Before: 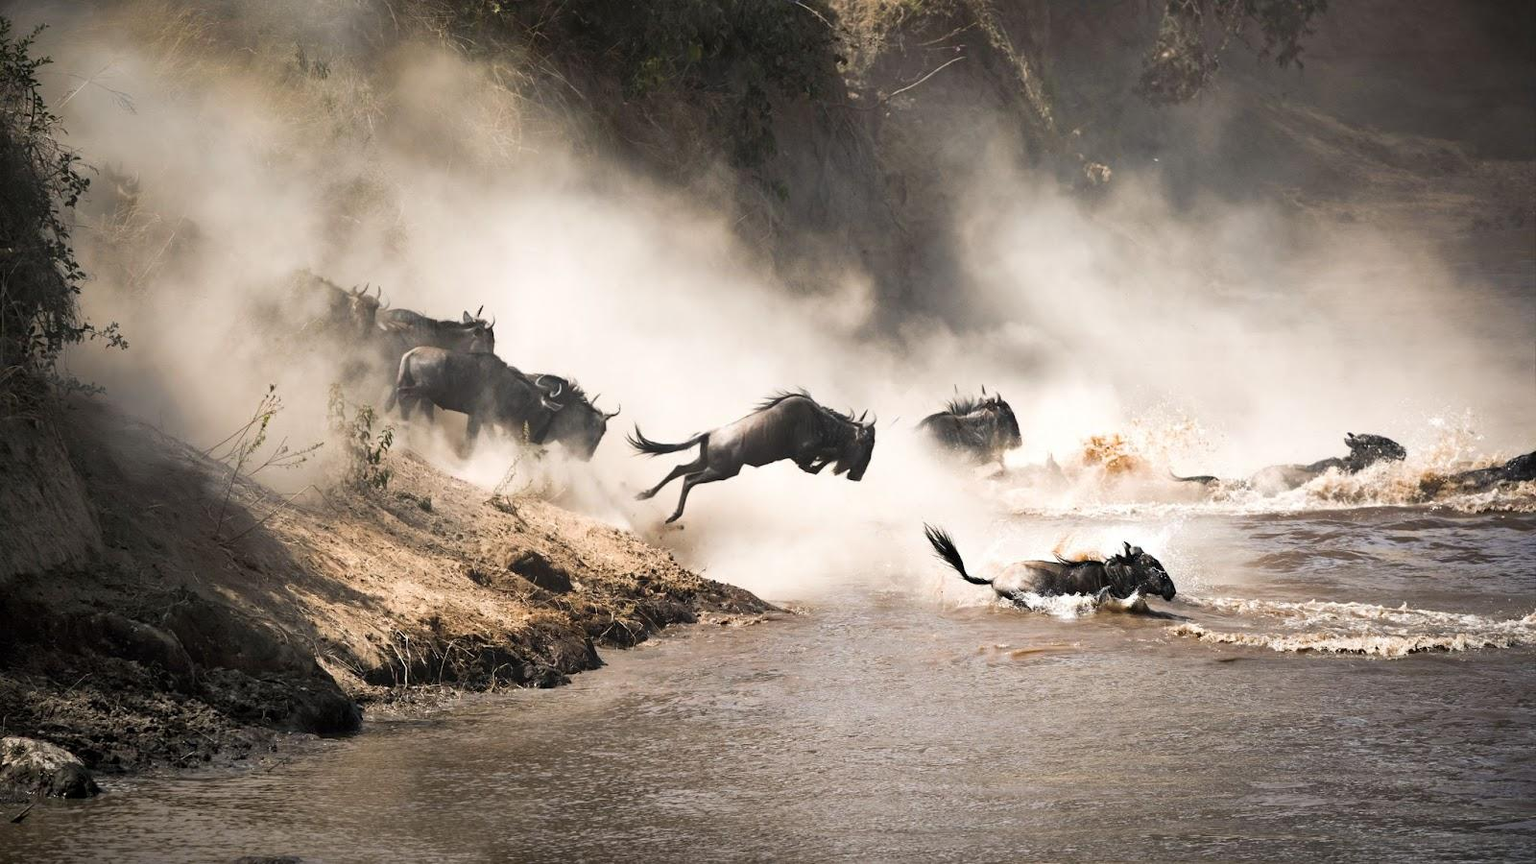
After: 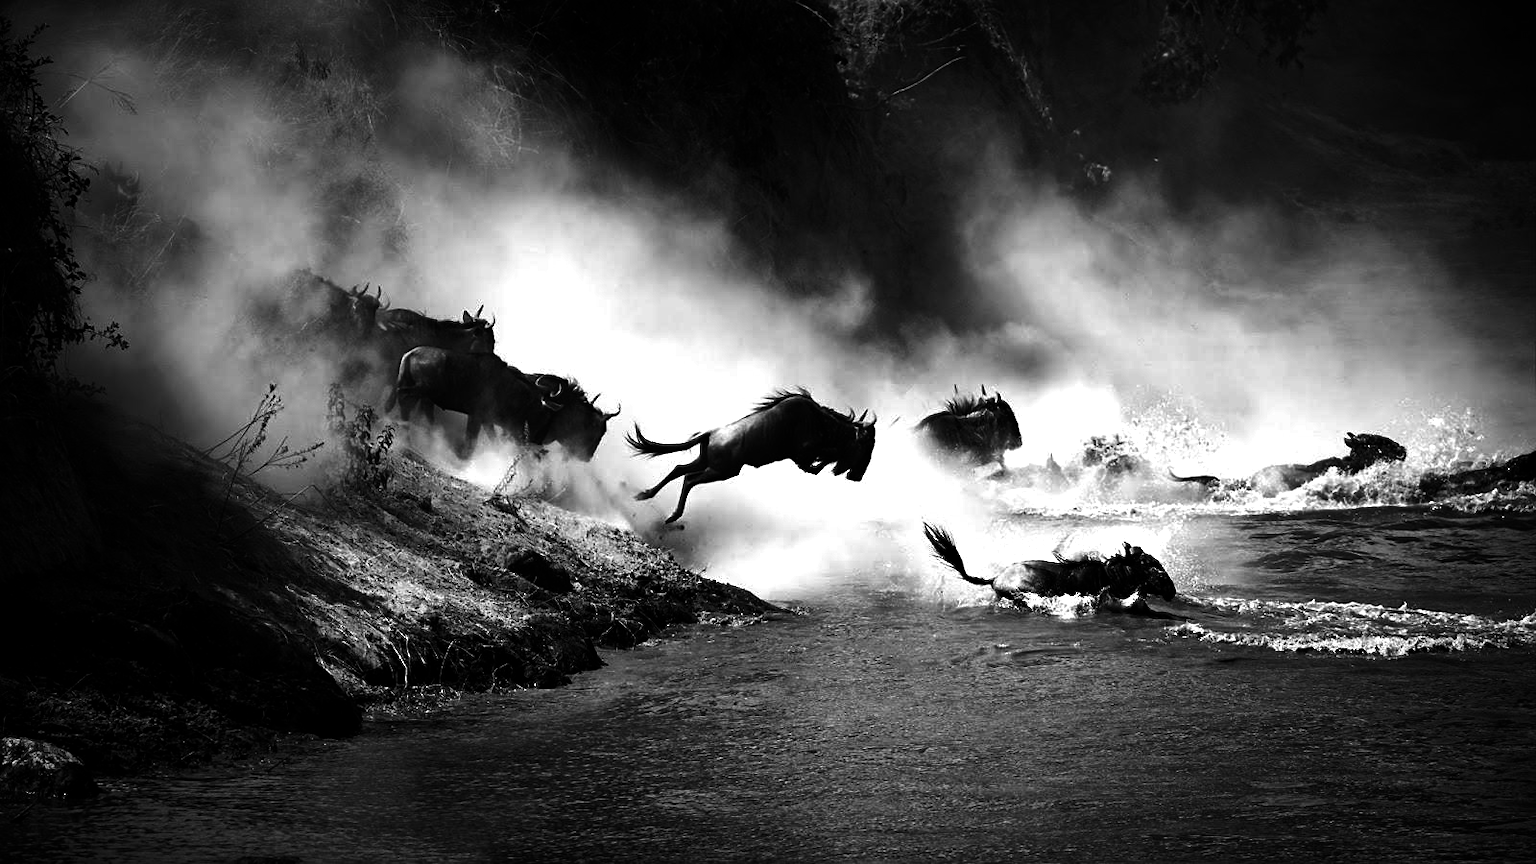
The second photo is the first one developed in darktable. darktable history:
sharpen: amount 0.2
white balance: red 1.188, blue 1.11
contrast brightness saturation: contrast 0.02, brightness -1, saturation -1
